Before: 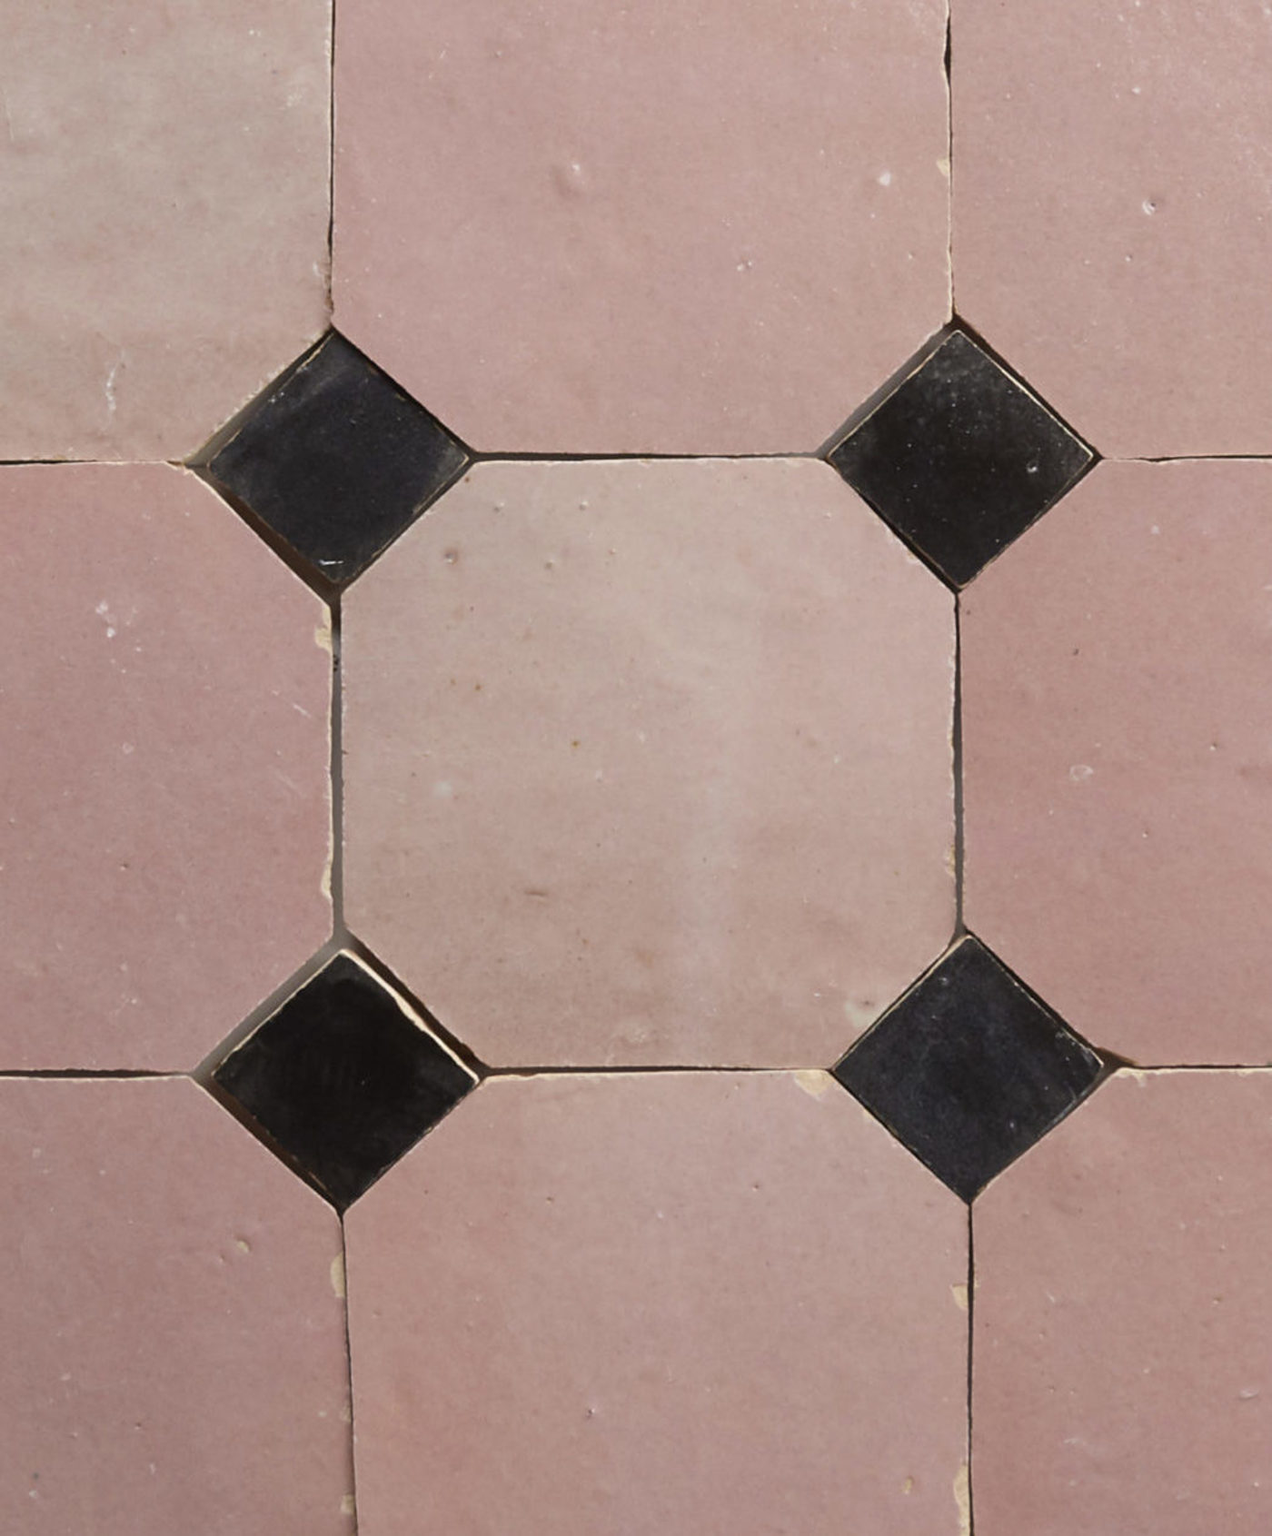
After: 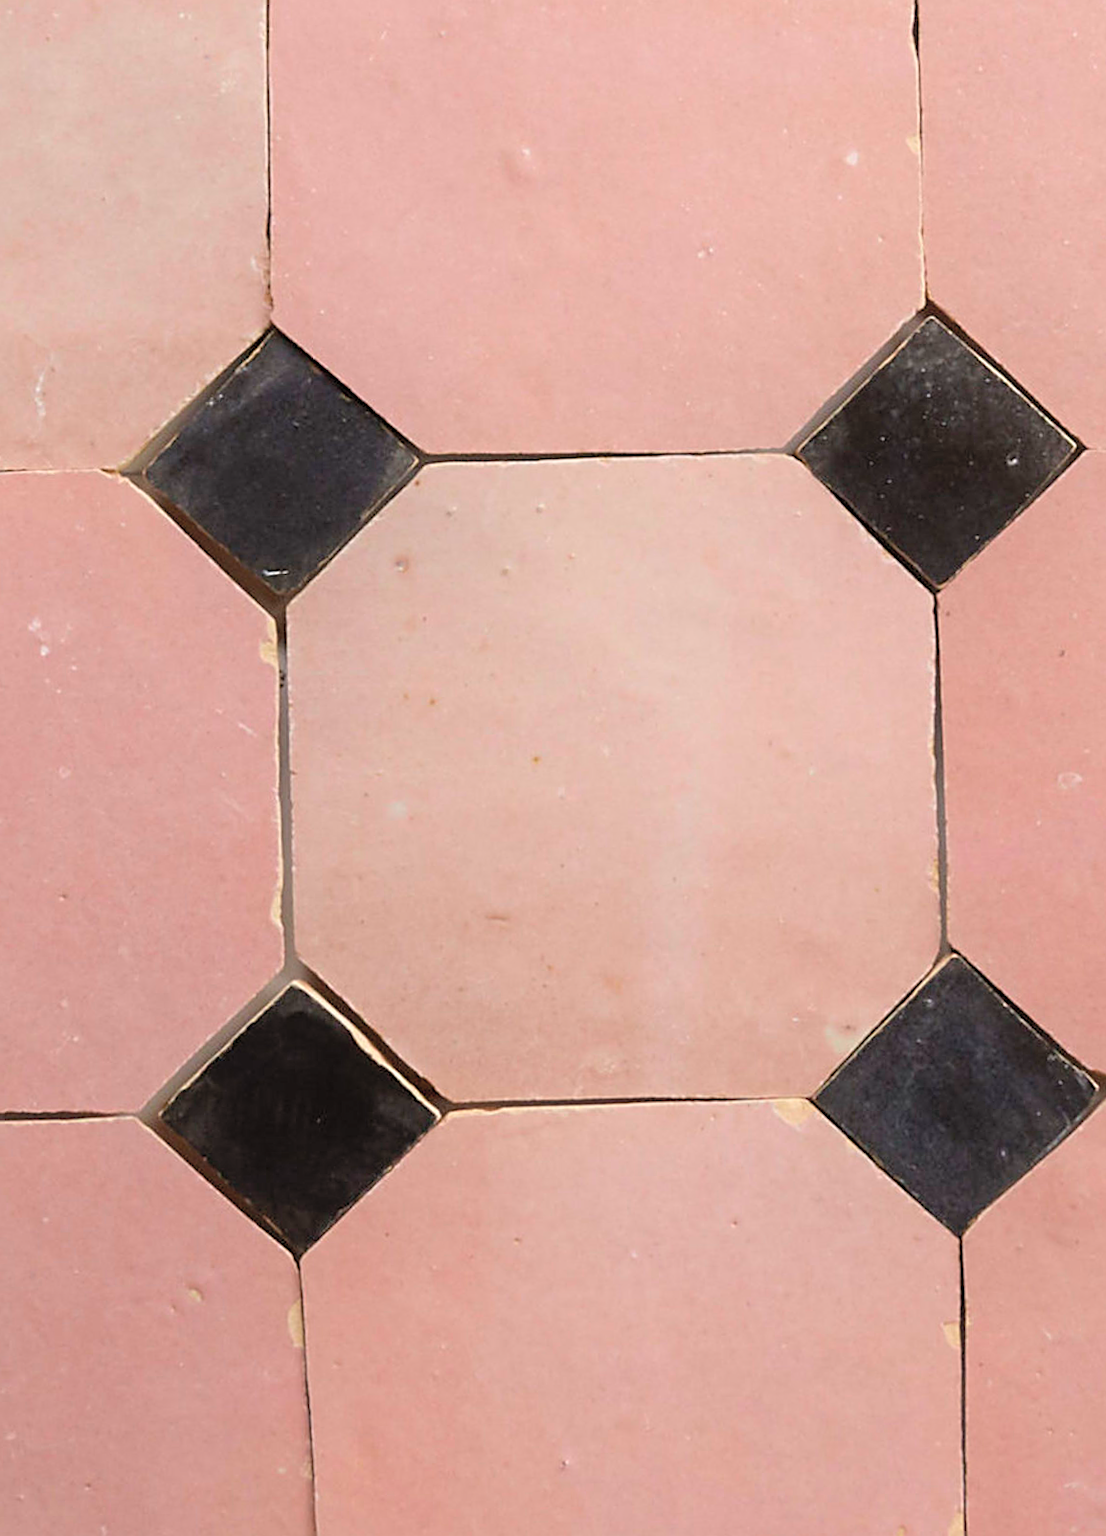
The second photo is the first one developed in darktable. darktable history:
sharpen: on, module defaults
white balance: red 1, blue 1
contrast brightness saturation: brightness 0.15
color balance rgb: perceptual saturation grading › global saturation 25%, global vibrance 20%
shadows and highlights: shadows -70, highlights 35, soften with gaussian
crop and rotate: angle 1°, left 4.281%, top 0.642%, right 11.383%, bottom 2.486%
